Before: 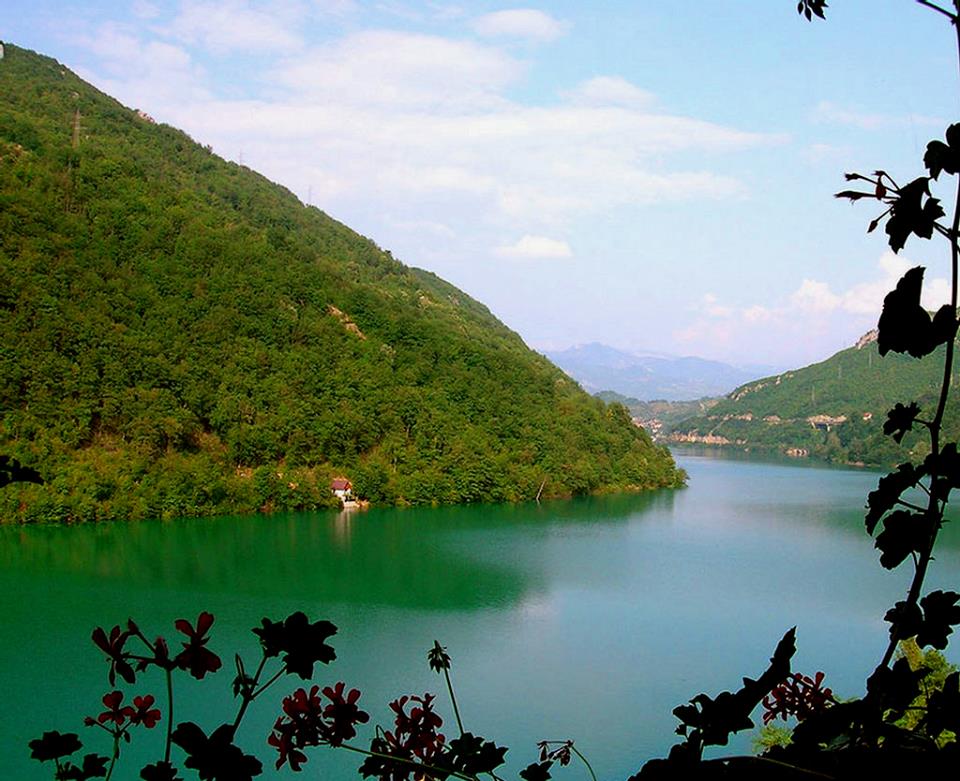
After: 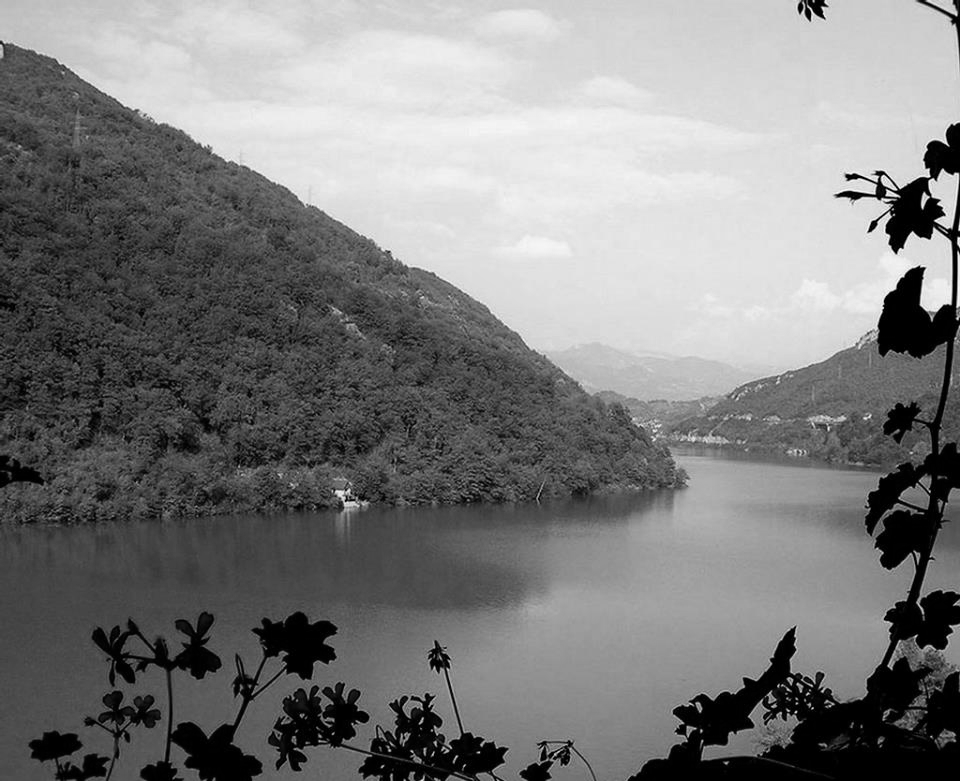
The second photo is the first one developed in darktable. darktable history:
color correction: highlights a* 9.03, highlights b* 8.71, shadows a* 40, shadows b* 40, saturation 0.8
monochrome: a -4.13, b 5.16, size 1
